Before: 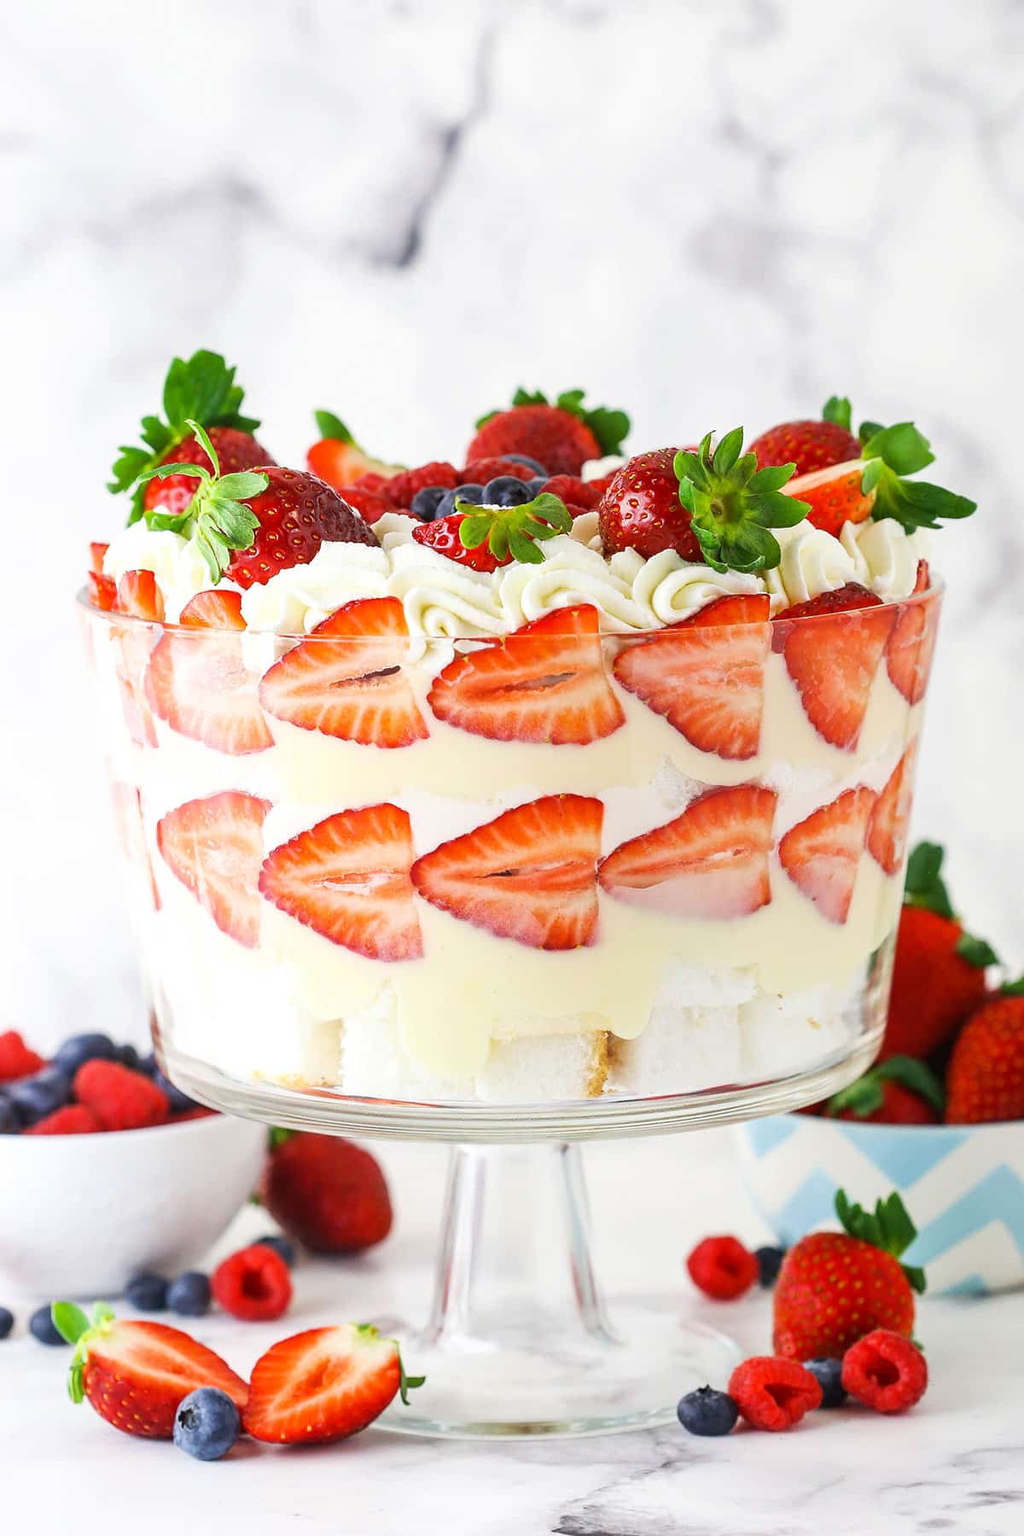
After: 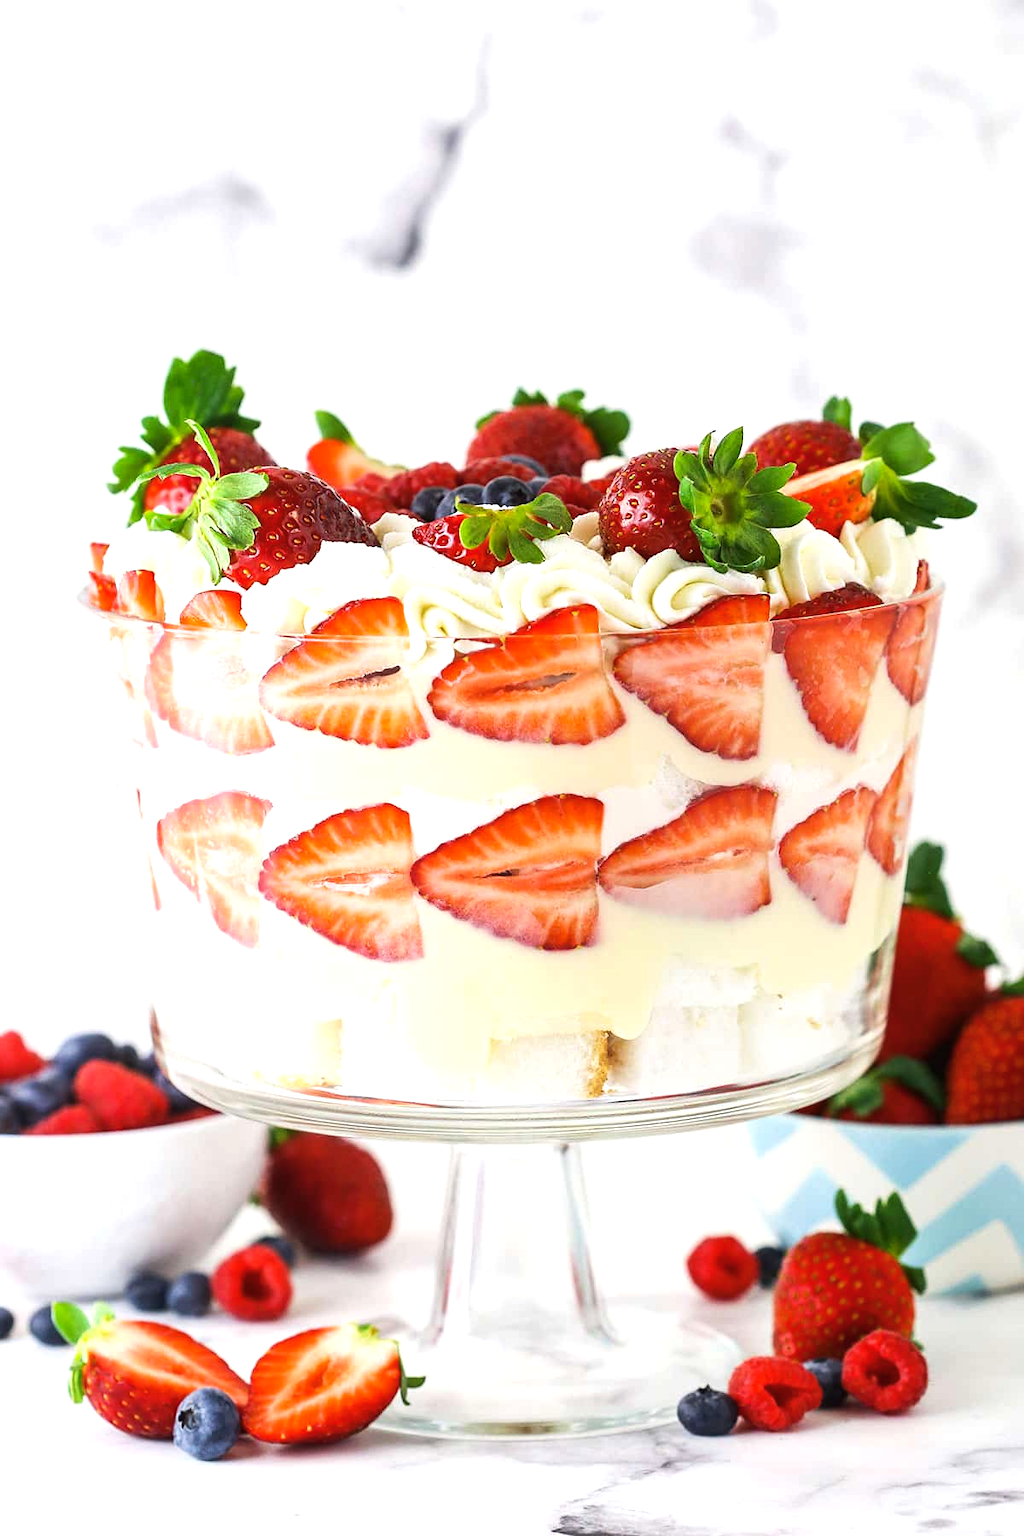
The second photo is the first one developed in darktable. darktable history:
color balance rgb: perceptual saturation grading › global saturation 0.164%, perceptual brilliance grading › highlights 16.436%, perceptual brilliance grading › mid-tones 5.858%, perceptual brilliance grading › shadows -15.07%, saturation formula JzAzBz (2021)
